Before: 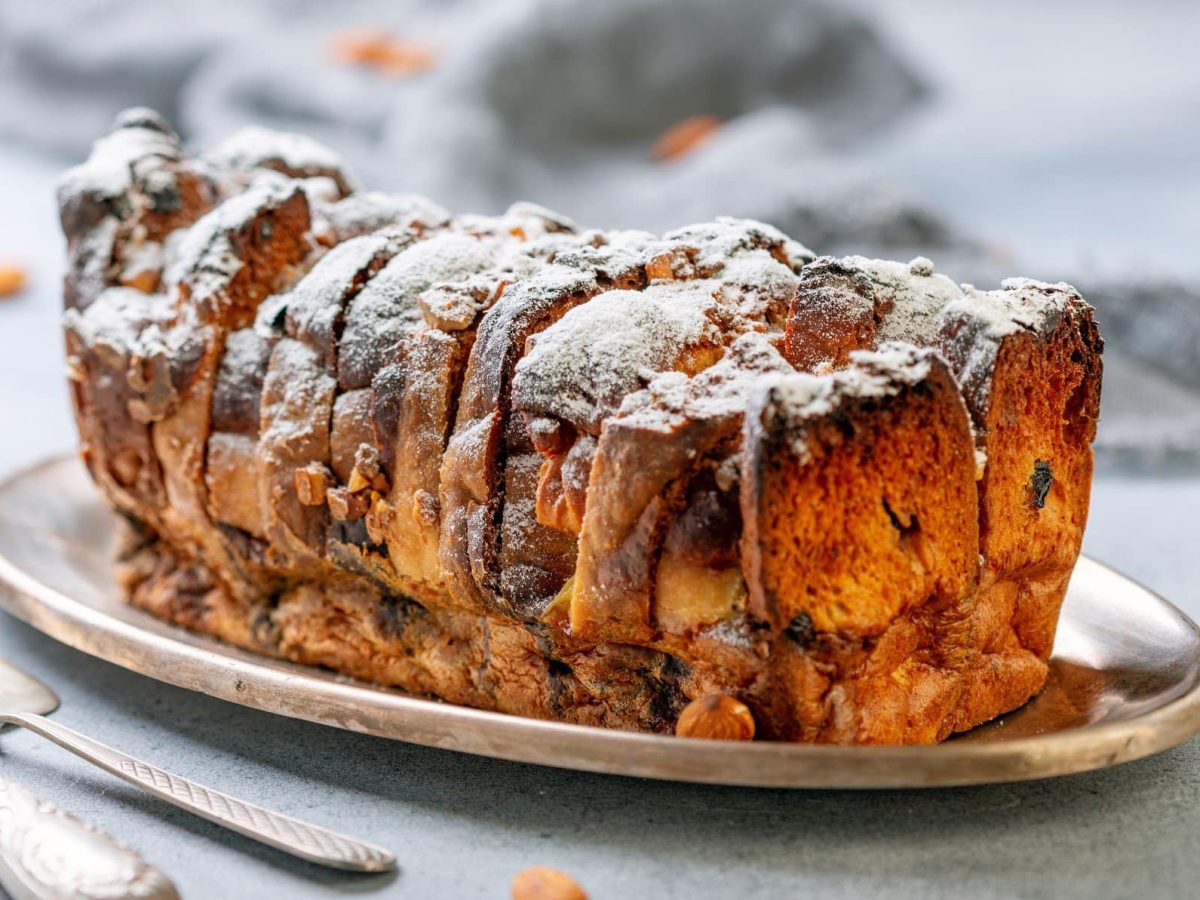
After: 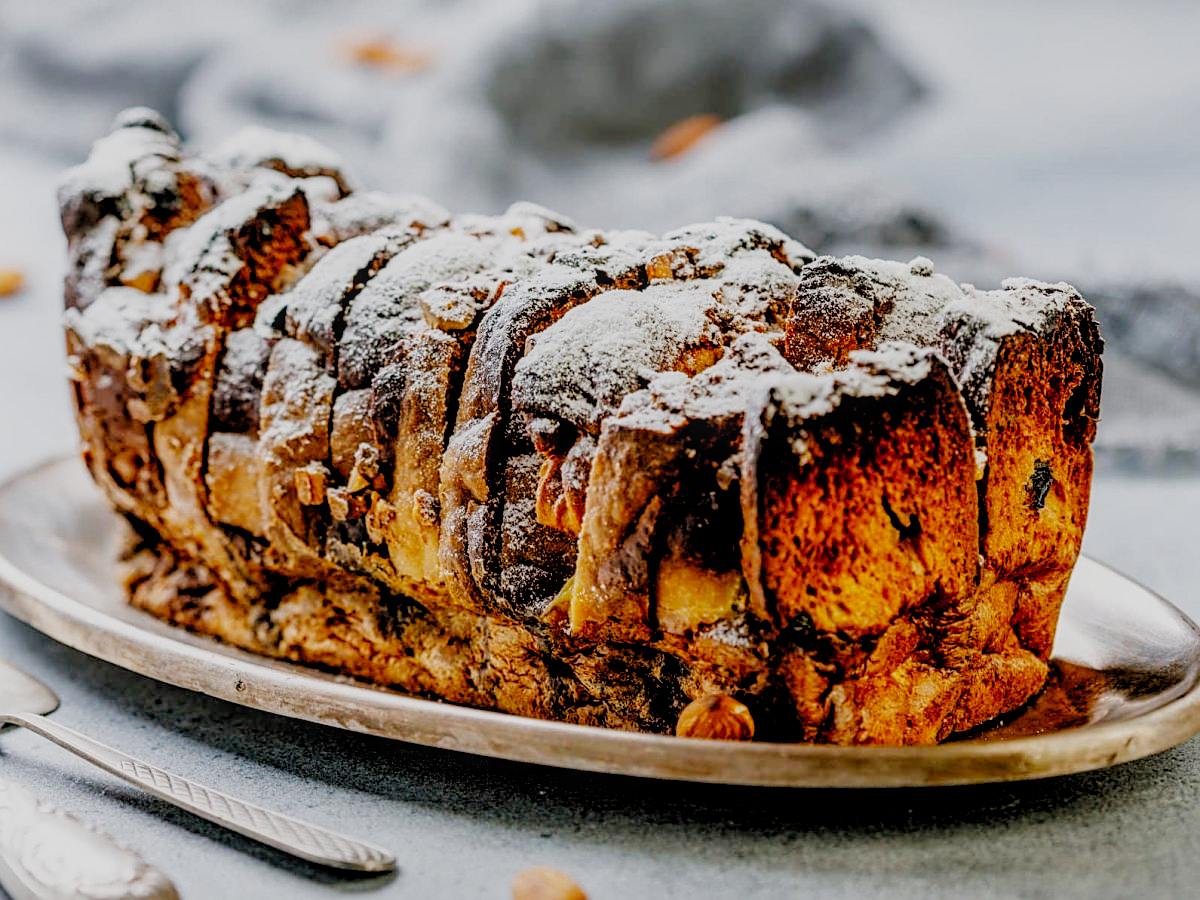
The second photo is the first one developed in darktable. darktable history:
sharpen: on, module defaults
filmic rgb: black relative exposure -2.84 EV, white relative exposure 4.56 EV, hardness 1.69, contrast 1.25, preserve chrominance no, color science v4 (2020), type of noise poissonian
local contrast: on, module defaults
